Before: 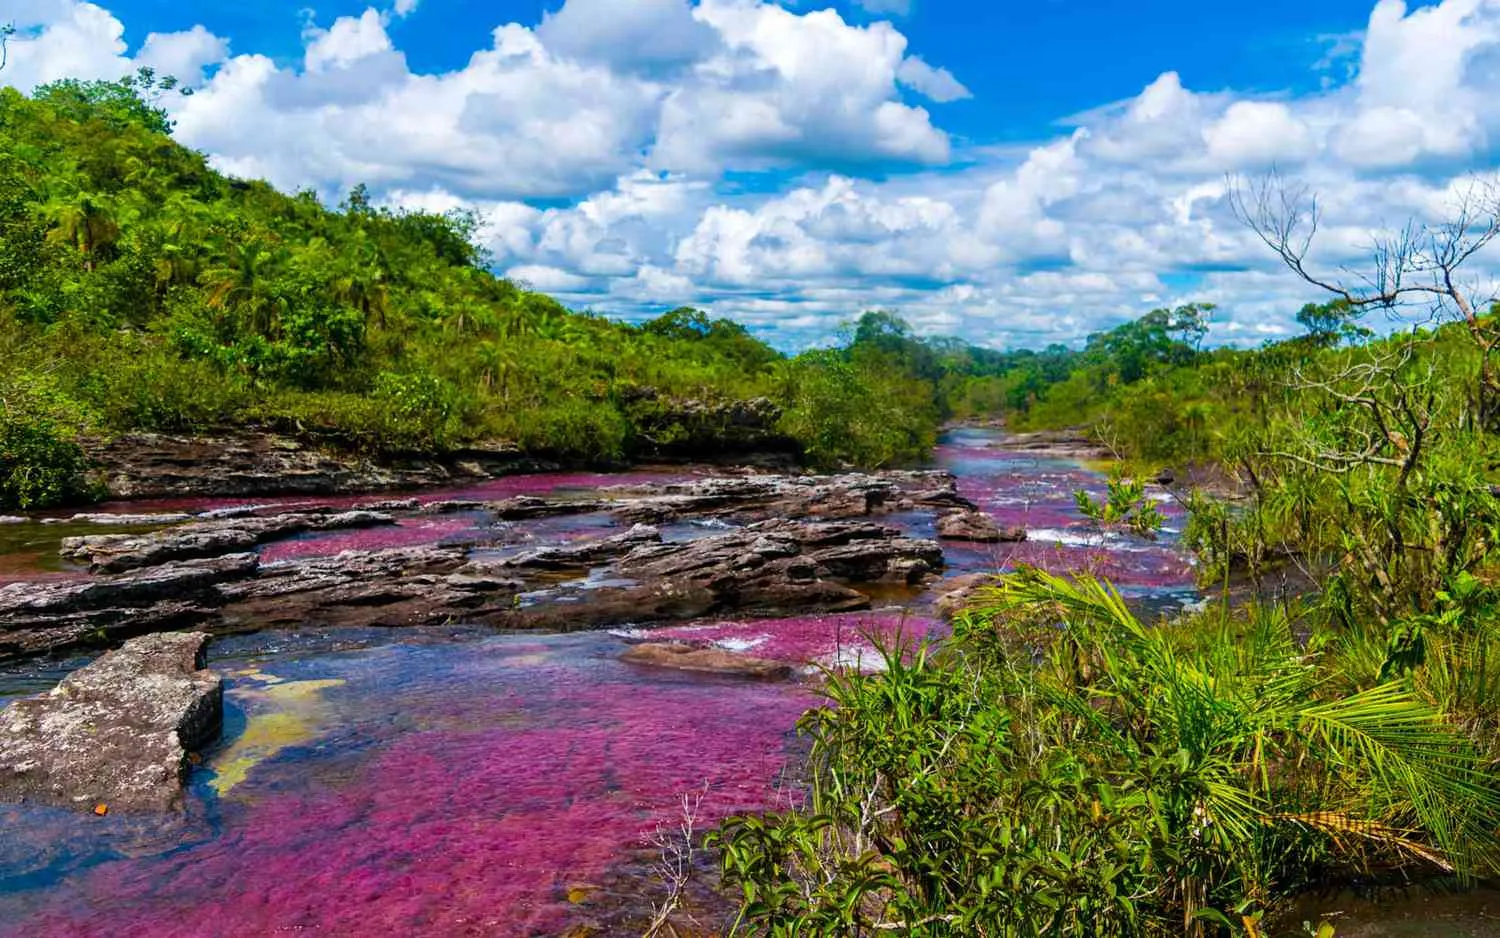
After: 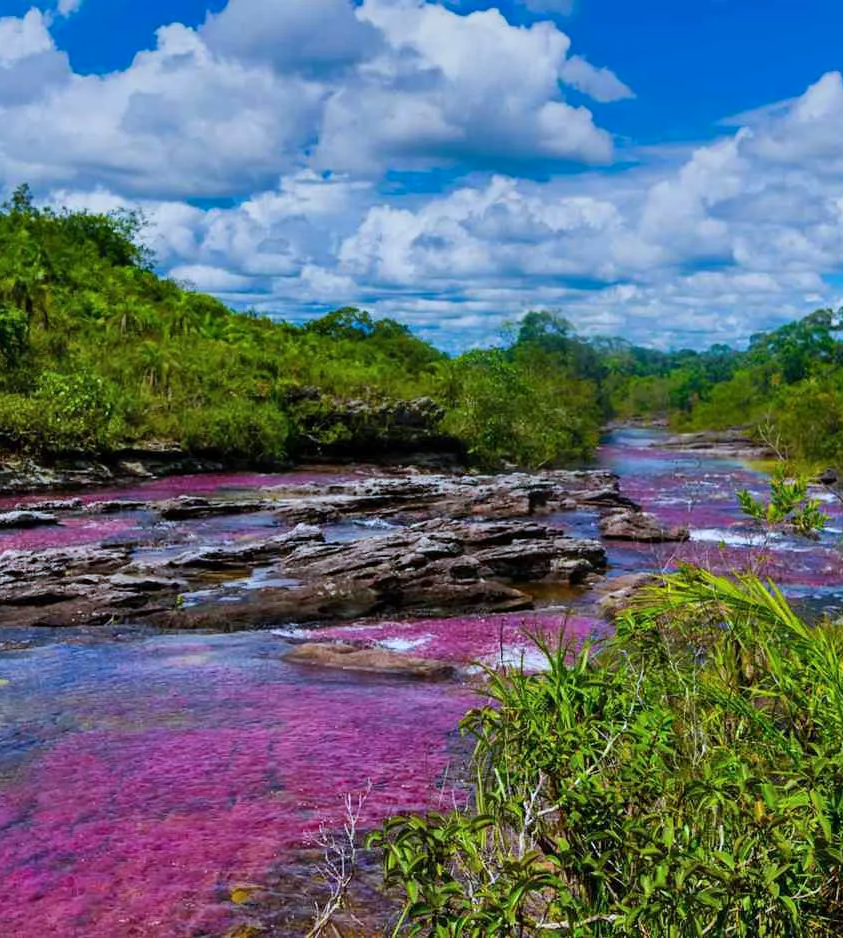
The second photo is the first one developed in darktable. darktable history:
color balance: mode lift, gamma, gain (sRGB)
shadows and highlights: soften with gaussian
crop and rotate: left 22.516%, right 21.234%
white balance: red 0.924, blue 1.095
graduated density: on, module defaults
